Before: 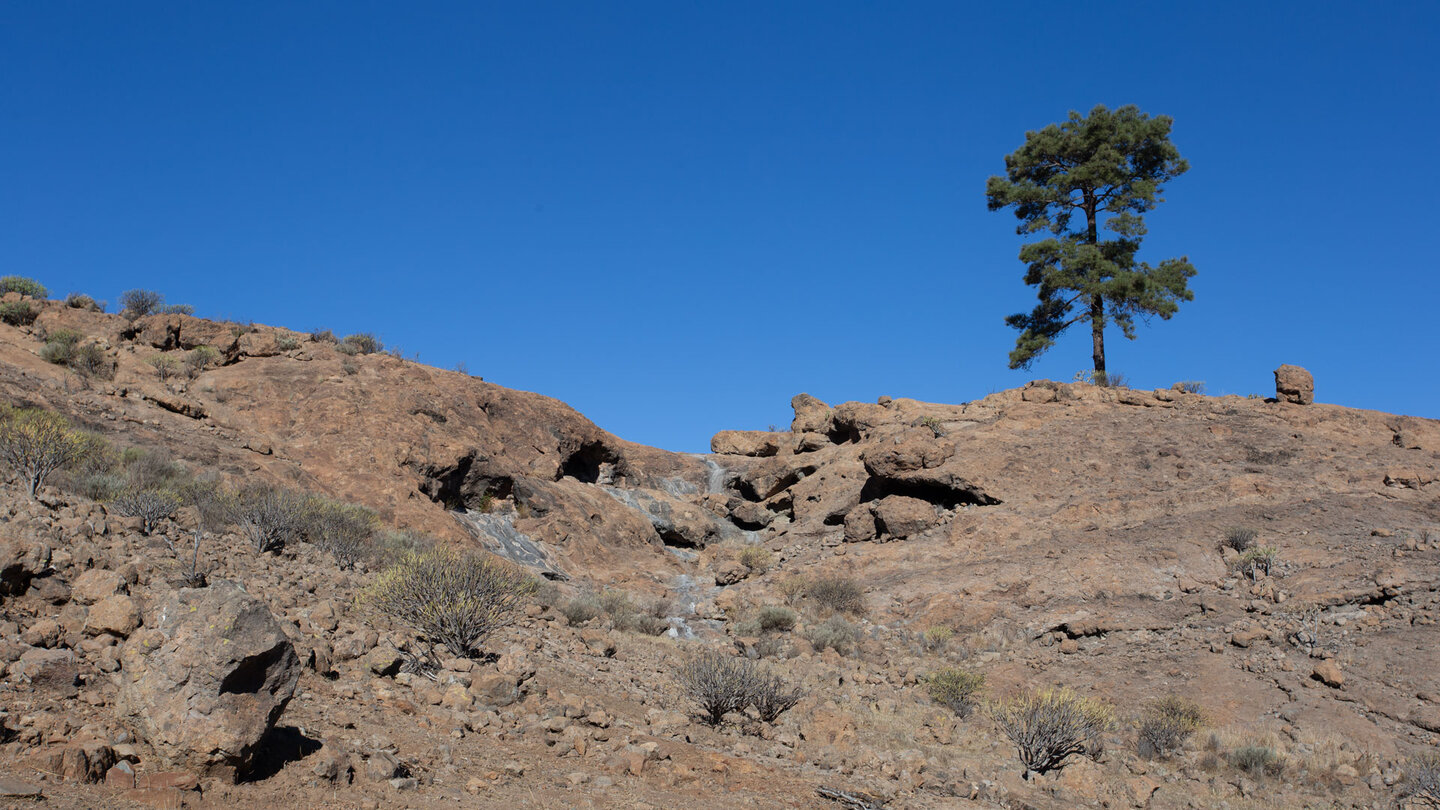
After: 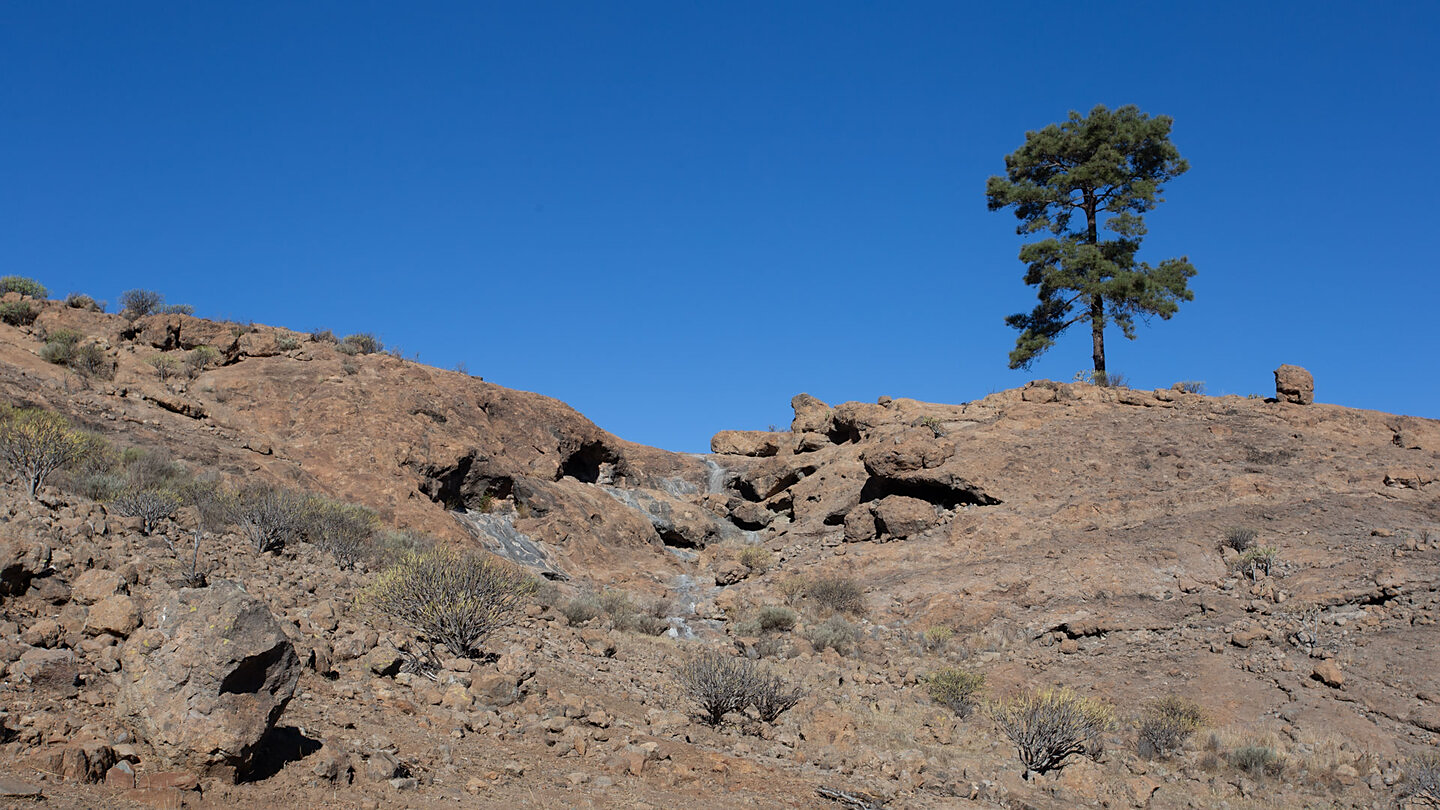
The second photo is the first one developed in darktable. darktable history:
sharpen: radius 1.593, amount 0.358, threshold 1.17
